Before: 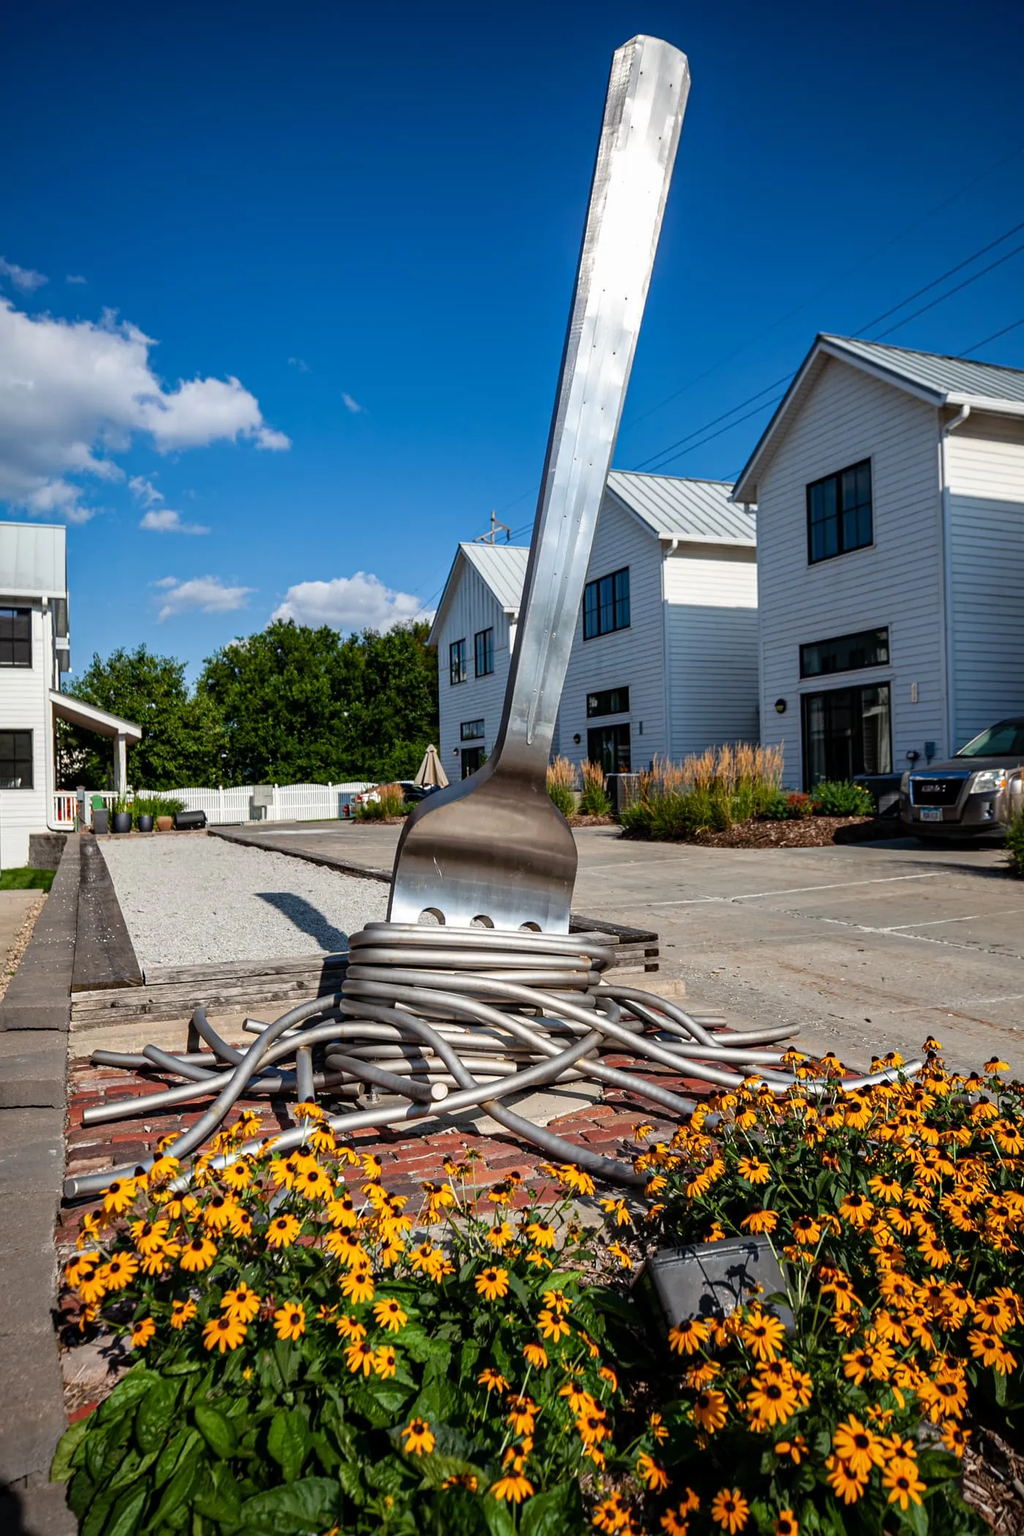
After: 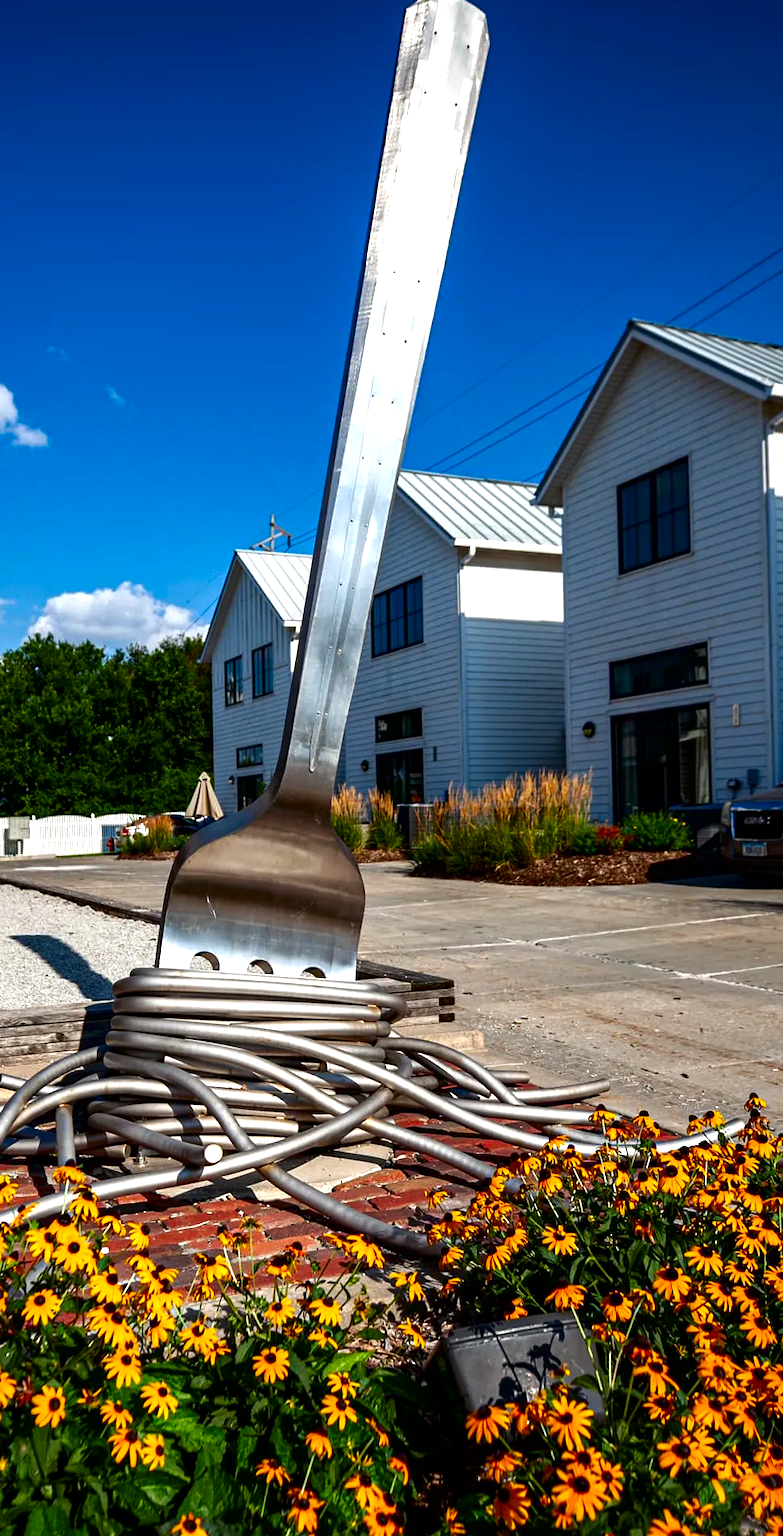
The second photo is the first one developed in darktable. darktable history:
crop and rotate: left 24.034%, top 2.838%, right 6.406%, bottom 6.299%
contrast brightness saturation: brightness -0.25, saturation 0.2
exposure: exposure 0.564 EV, compensate highlight preservation false
